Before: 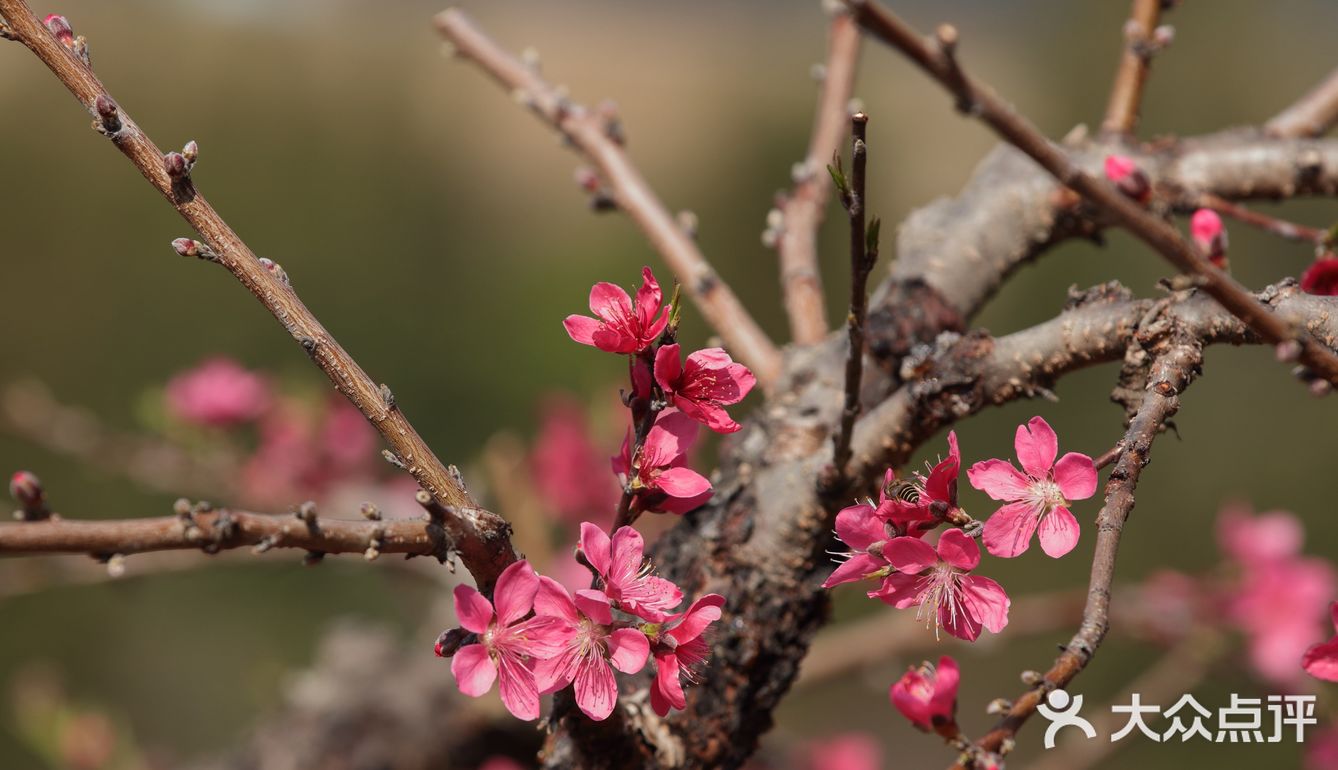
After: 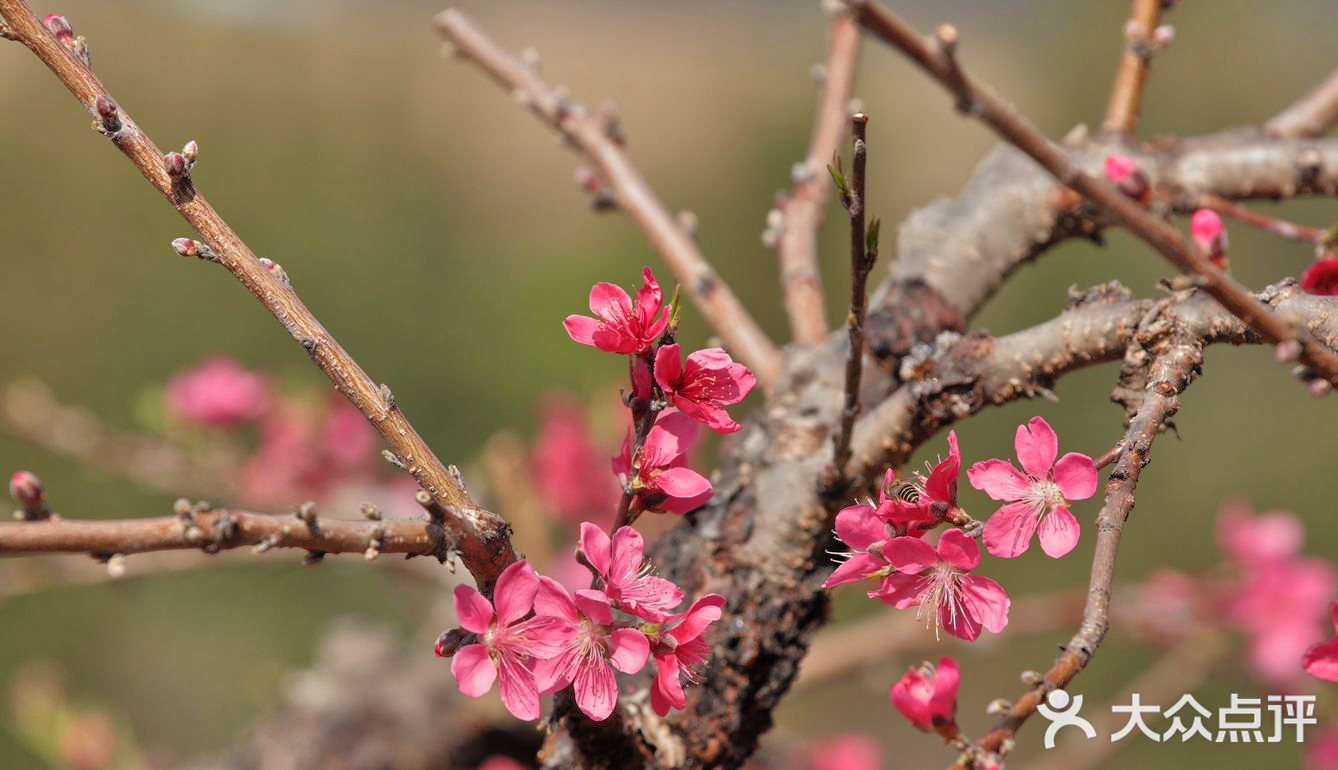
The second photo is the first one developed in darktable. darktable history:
tone equalizer: -7 EV 0.143 EV, -6 EV 0.586 EV, -5 EV 1.13 EV, -4 EV 1.3 EV, -3 EV 1.16 EV, -2 EV 0.6 EV, -1 EV 0.158 EV
